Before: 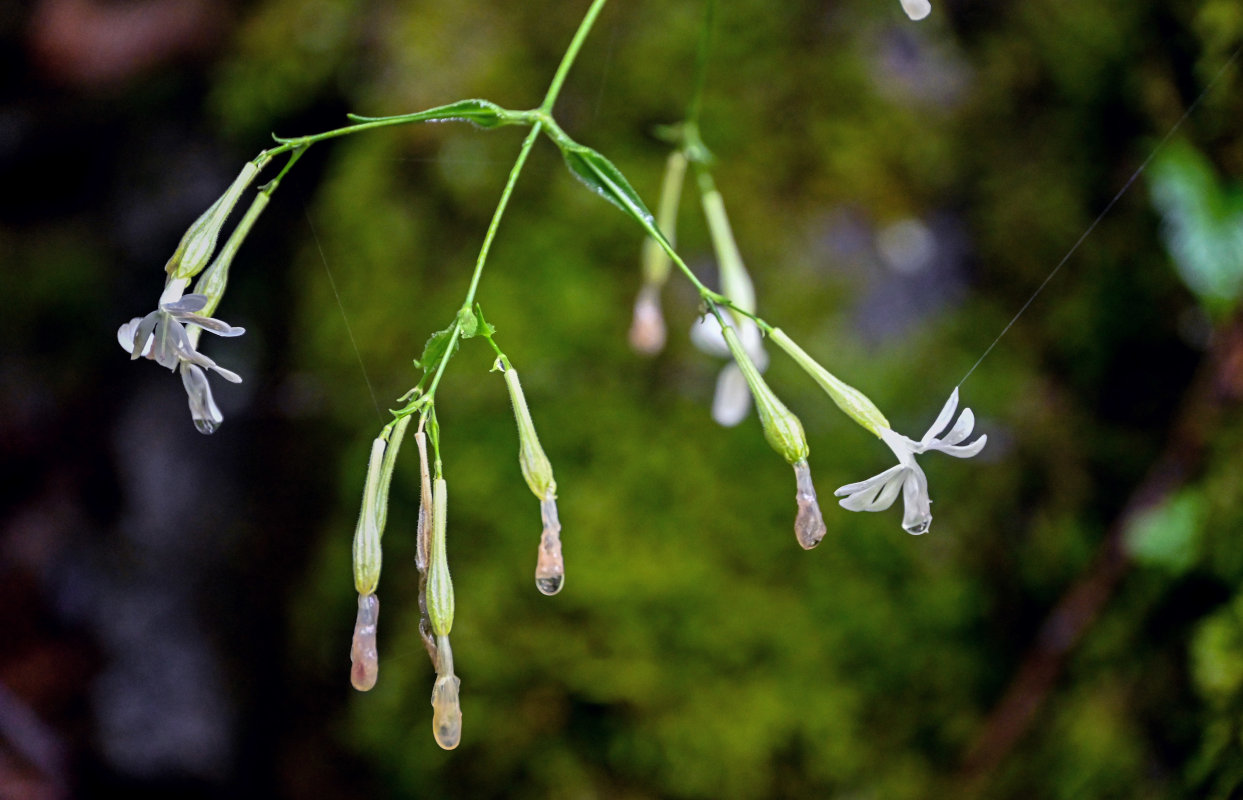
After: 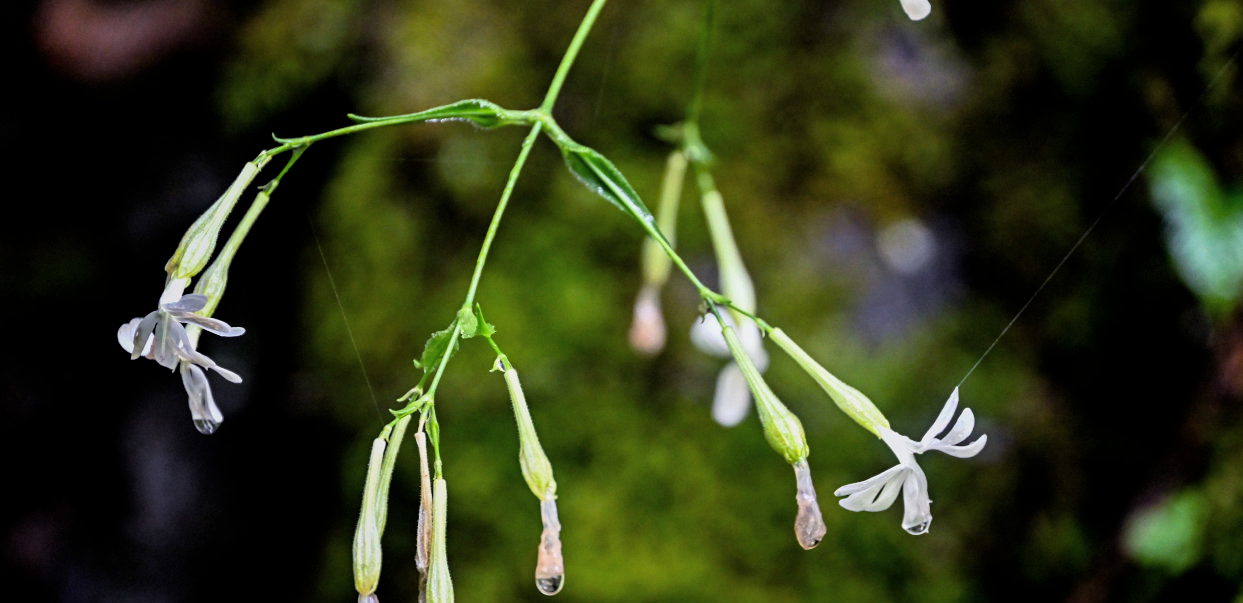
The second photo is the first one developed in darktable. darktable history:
color correction: highlights b* 0.022
crop: bottom 24.51%
filmic rgb: middle gray luminance 9.11%, black relative exposure -10.7 EV, white relative exposure 3.44 EV, target black luminance 0%, hardness 5.95, latitude 59.64%, contrast 1.086, highlights saturation mix 4.86%, shadows ↔ highlights balance 28.45%
tone equalizer: -8 EV -0.402 EV, -7 EV -0.415 EV, -6 EV -0.369 EV, -5 EV -0.215 EV, -3 EV 0.233 EV, -2 EV 0.346 EV, -1 EV 0.388 EV, +0 EV 0.402 EV, edges refinement/feathering 500, mask exposure compensation -1.57 EV, preserve details no
